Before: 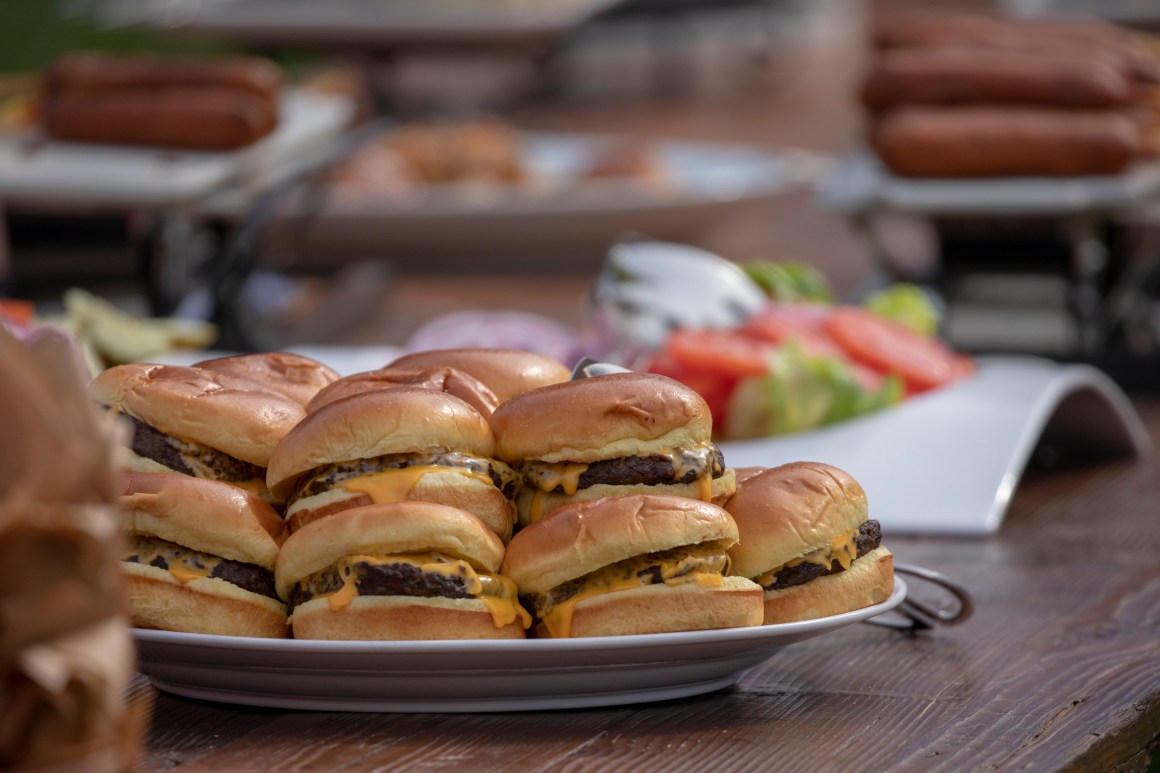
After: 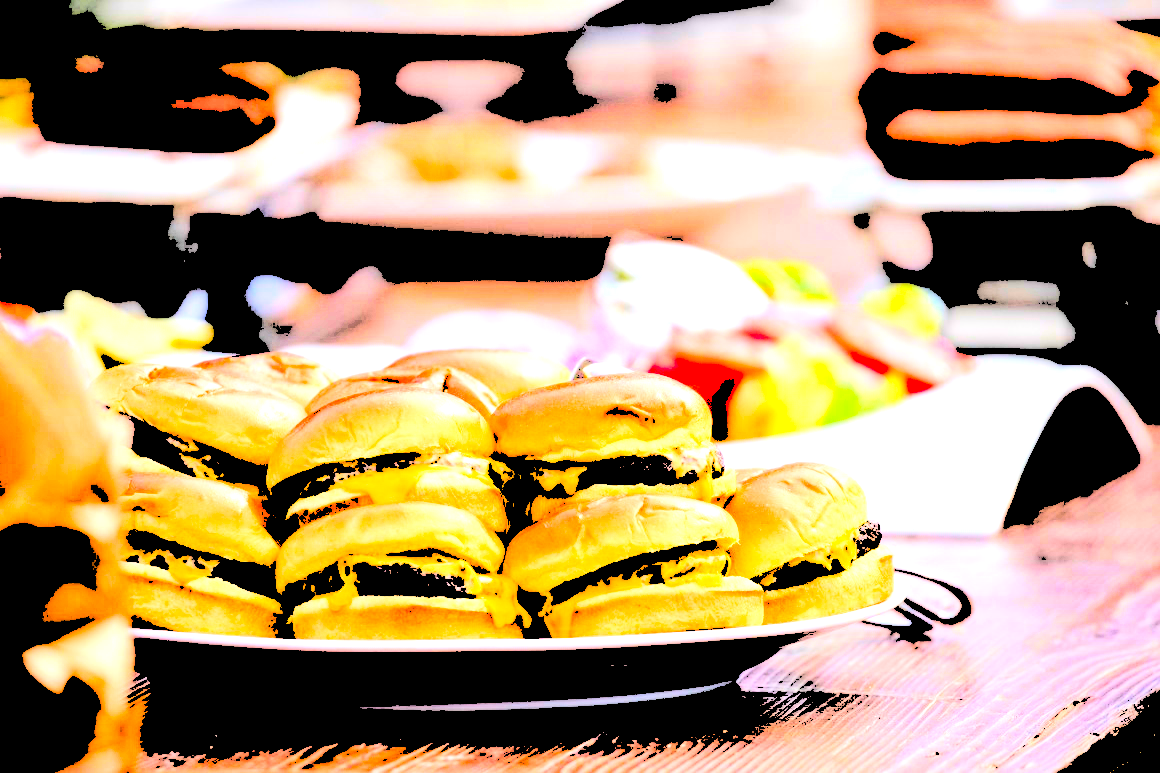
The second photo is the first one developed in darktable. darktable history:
color balance rgb: highlights gain › chroma 0.177%, highlights gain › hue 332.92°, perceptual saturation grading › global saturation 40.049%, perceptual saturation grading › highlights -50.386%, perceptual saturation grading › shadows 31.155%, perceptual brilliance grading › global brilliance 15.46%, perceptual brilliance grading › shadows -35.369%, global vibrance 24.63%
levels: levels [0.246, 0.256, 0.506]
